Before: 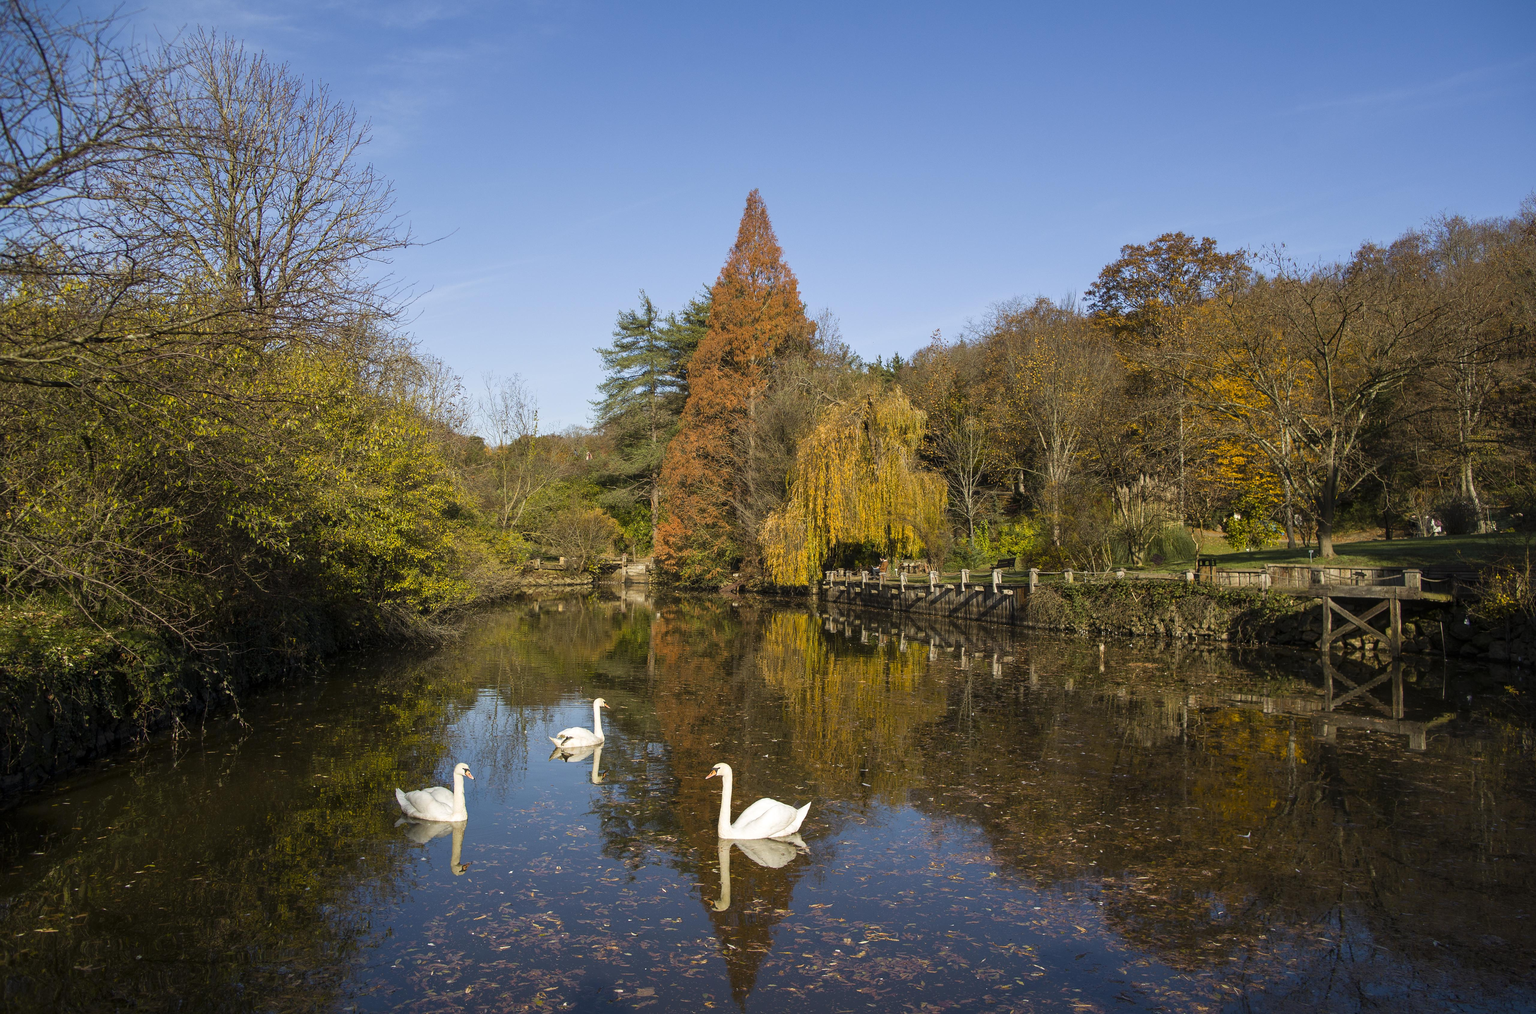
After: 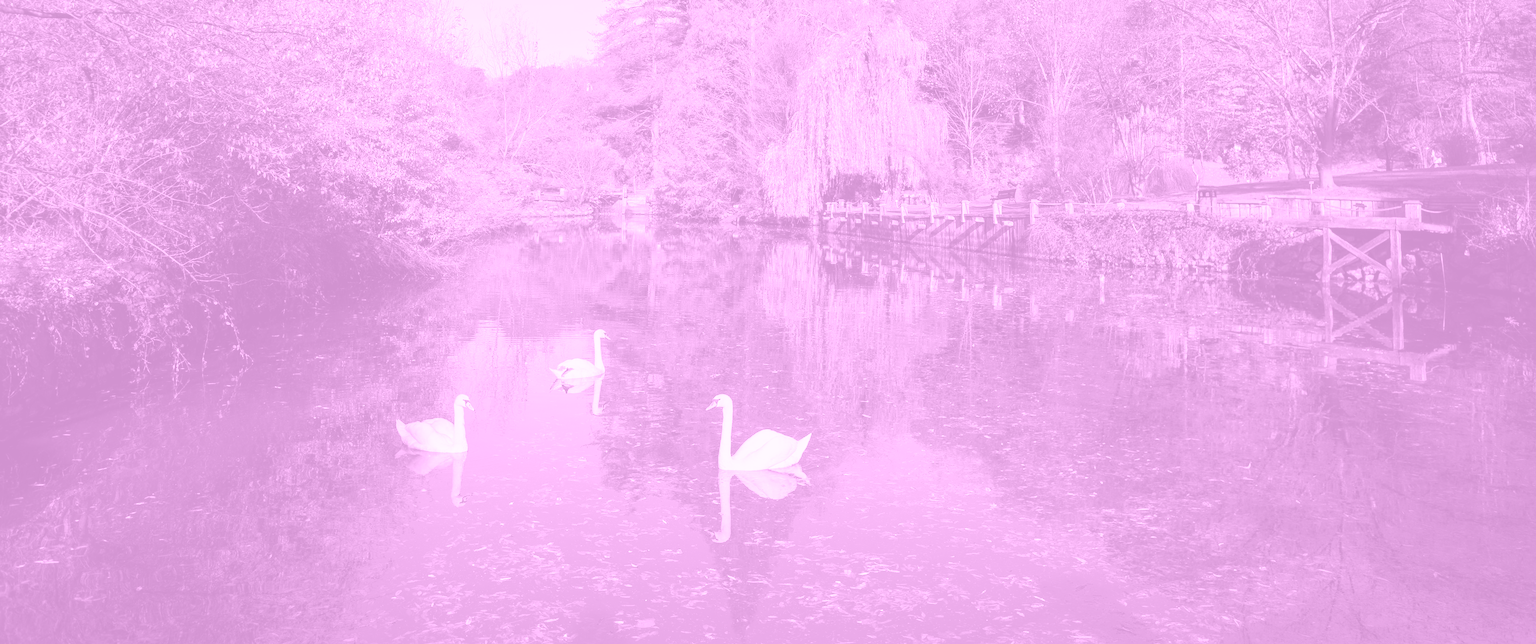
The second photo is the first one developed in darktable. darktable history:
crop and rotate: top 36.435%
exposure: exposure 0.74 EV, compensate highlight preservation false
colorize: hue 331.2°, saturation 75%, source mix 30.28%, lightness 70.52%, version 1
